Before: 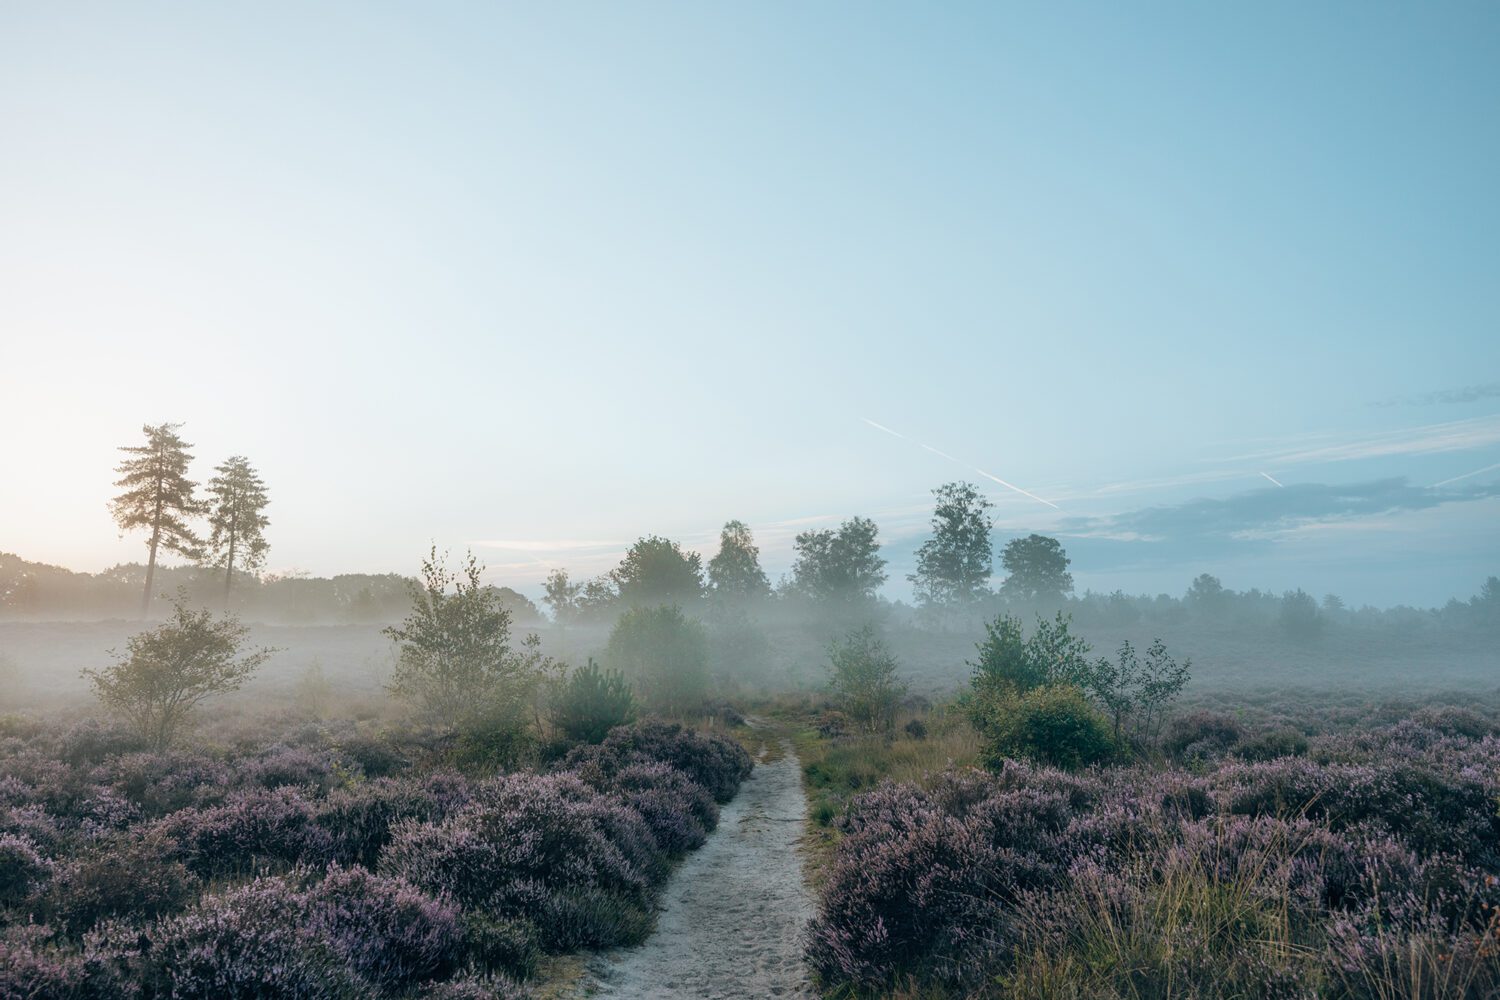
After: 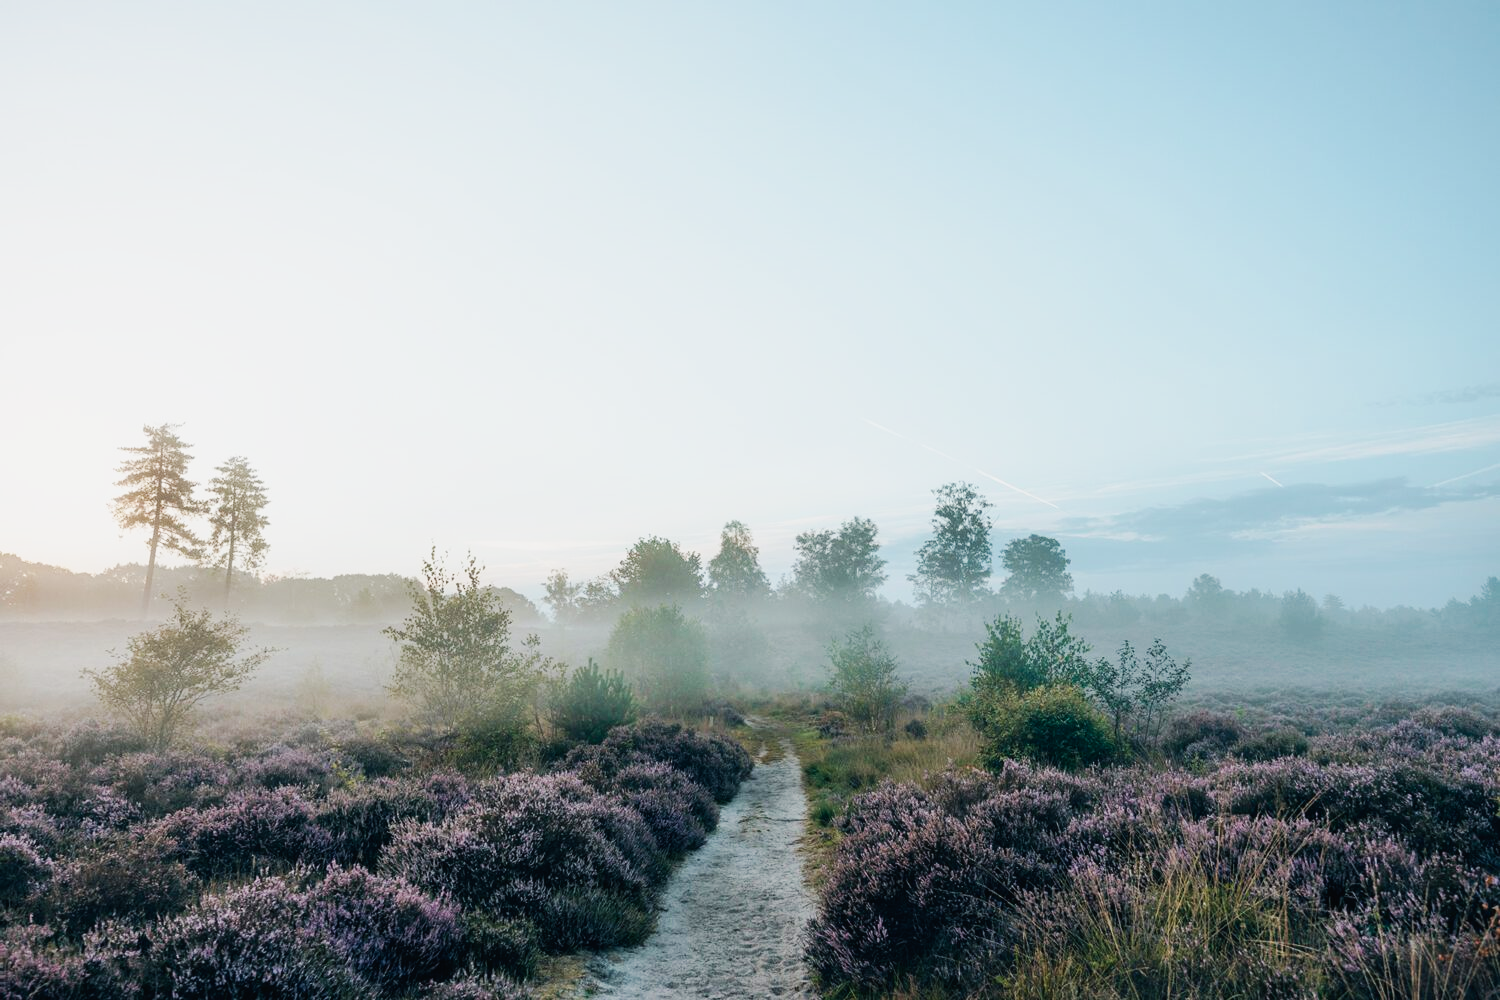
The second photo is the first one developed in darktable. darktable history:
tone equalizer: mask exposure compensation -0.496 EV
tone curve: curves: ch0 [(0, 0.012) (0.031, 0.02) (0.12, 0.083) (0.193, 0.171) (0.277, 0.279) (0.45, 0.52) (0.568, 0.676) (0.678, 0.777) (0.875, 0.92) (1, 0.965)]; ch1 [(0, 0) (0.243, 0.245) (0.402, 0.41) (0.493, 0.486) (0.508, 0.507) (0.531, 0.53) (0.551, 0.564) (0.646, 0.672) (0.694, 0.732) (1, 1)]; ch2 [(0, 0) (0.249, 0.216) (0.356, 0.343) (0.424, 0.442) (0.476, 0.482) (0.498, 0.502) (0.517, 0.517) (0.532, 0.545) (0.562, 0.575) (0.614, 0.644) (0.706, 0.748) (0.808, 0.809) (0.991, 0.968)], preserve colors none
